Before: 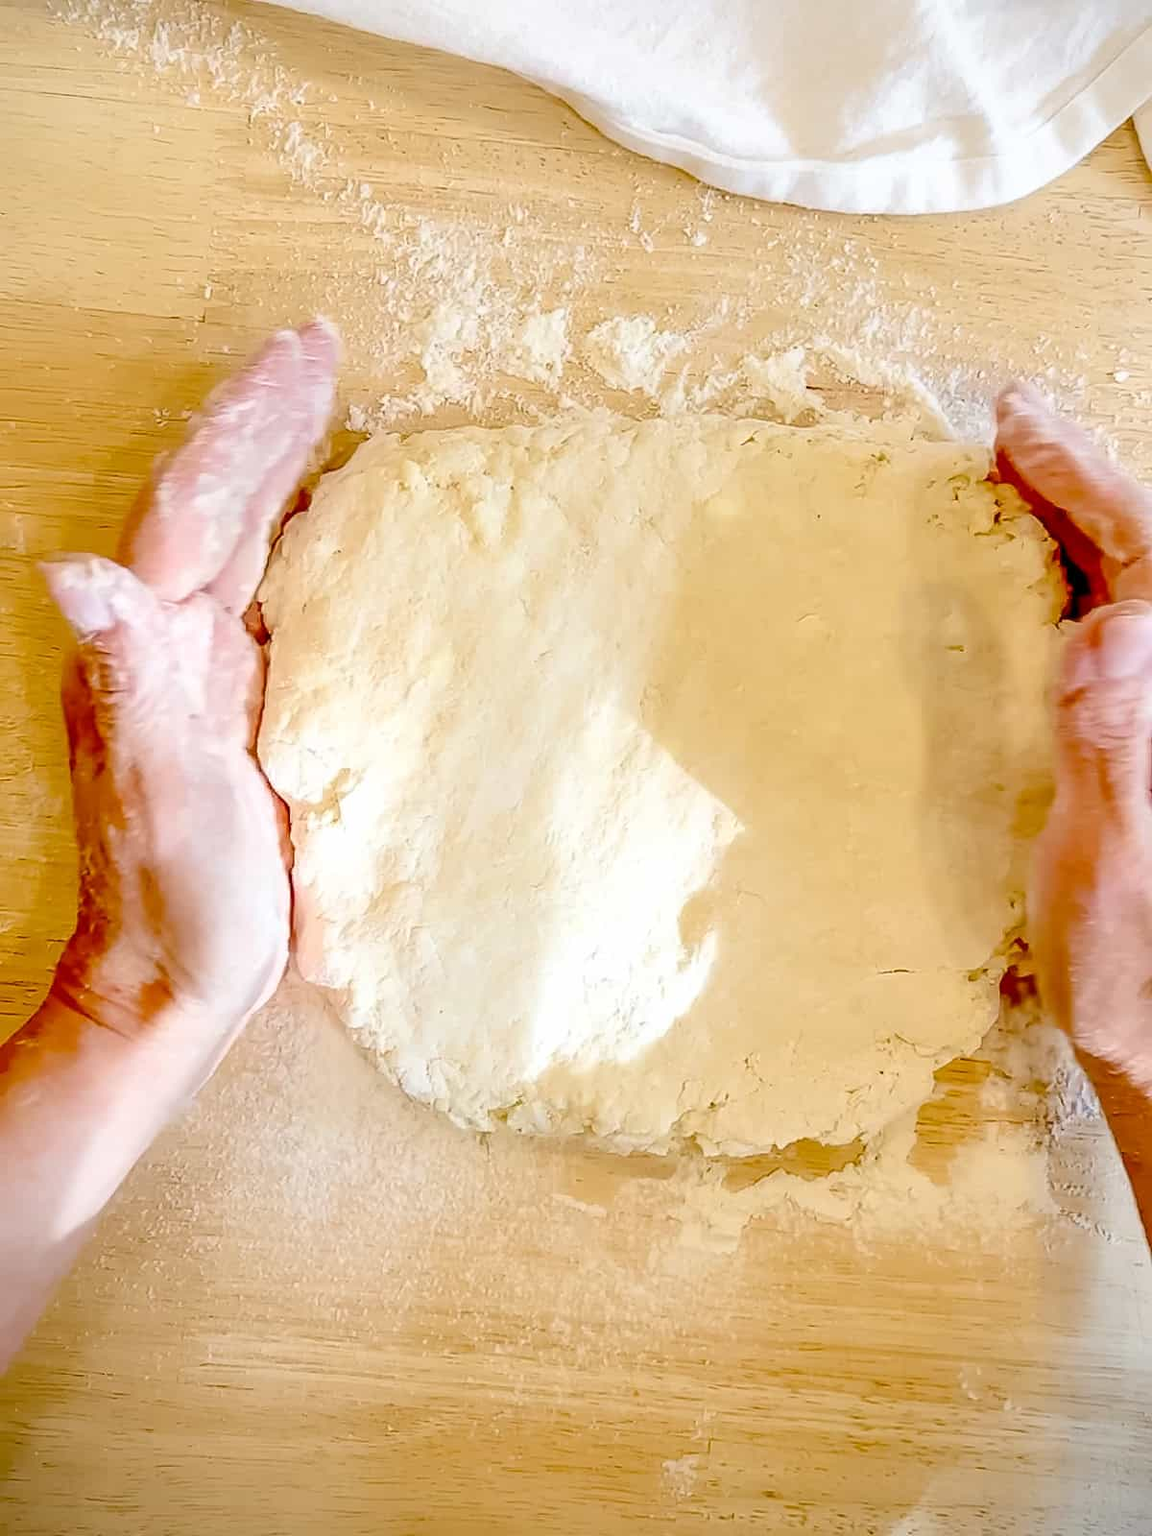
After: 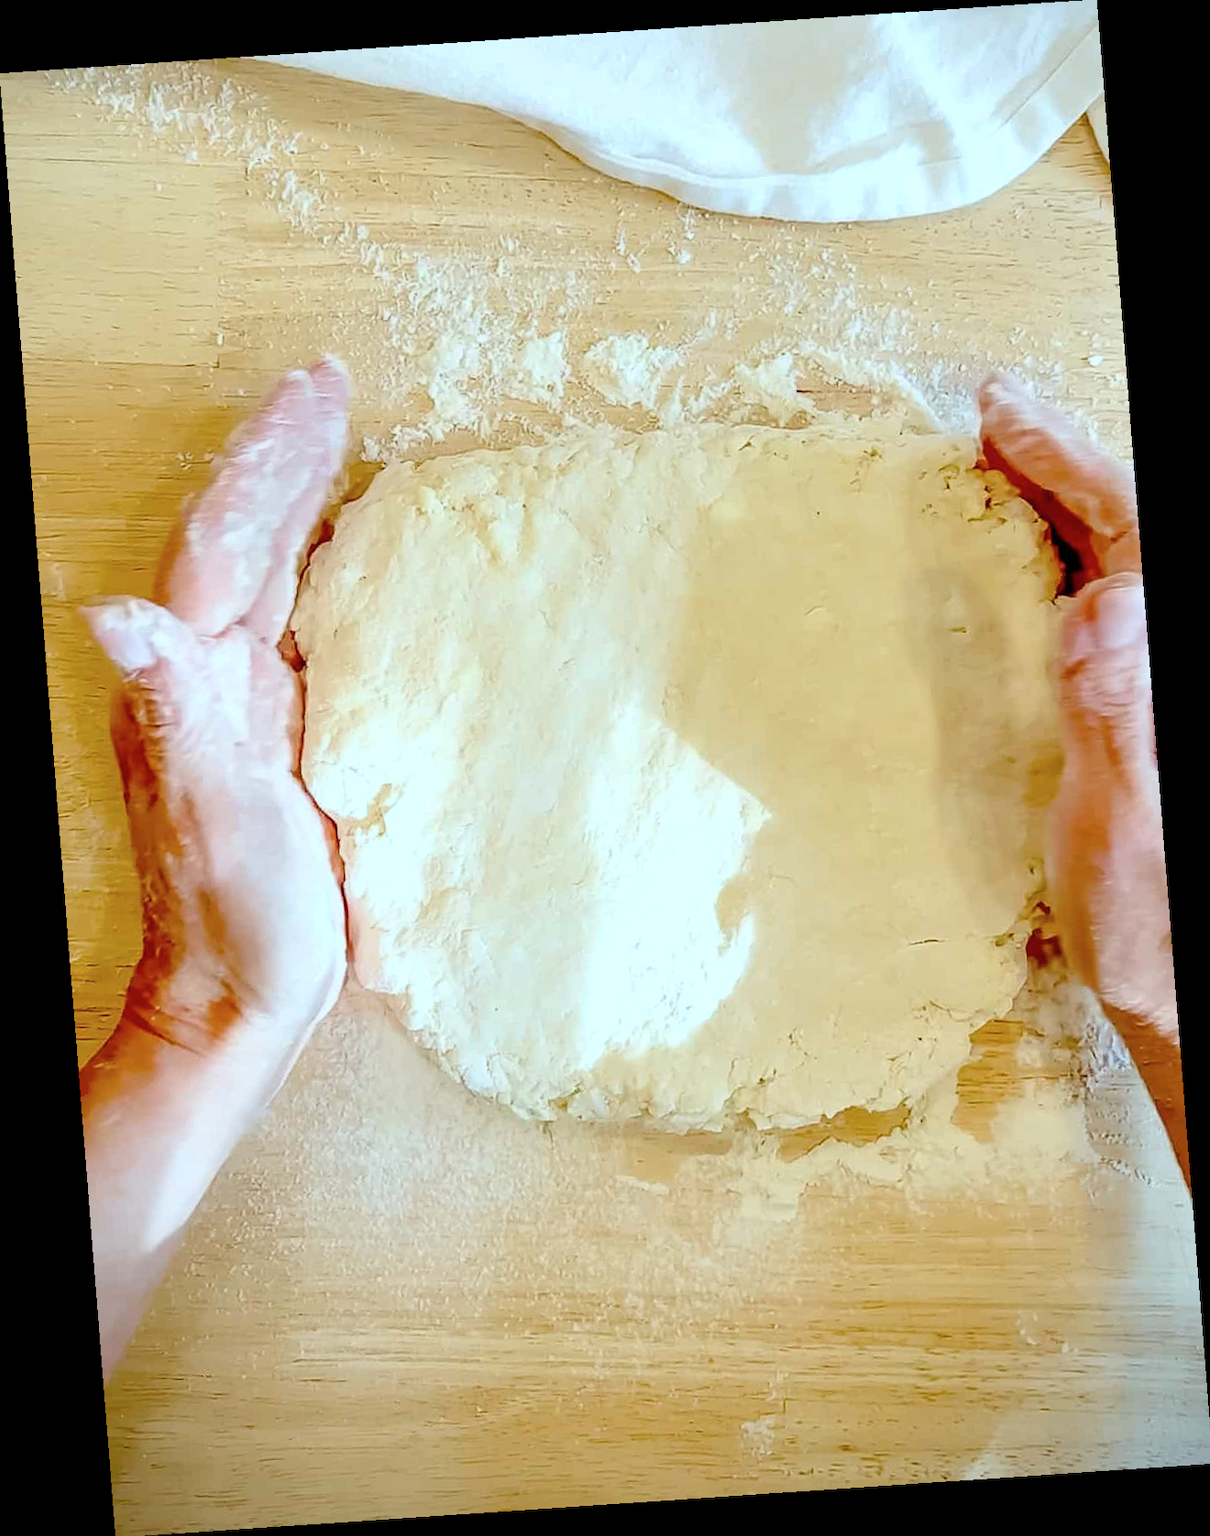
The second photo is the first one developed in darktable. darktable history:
rotate and perspective: rotation -4.2°, shear 0.006, automatic cropping off
color correction: highlights a* -10.04, highlights b* -10.37
tone equalizer: on, module defaults
